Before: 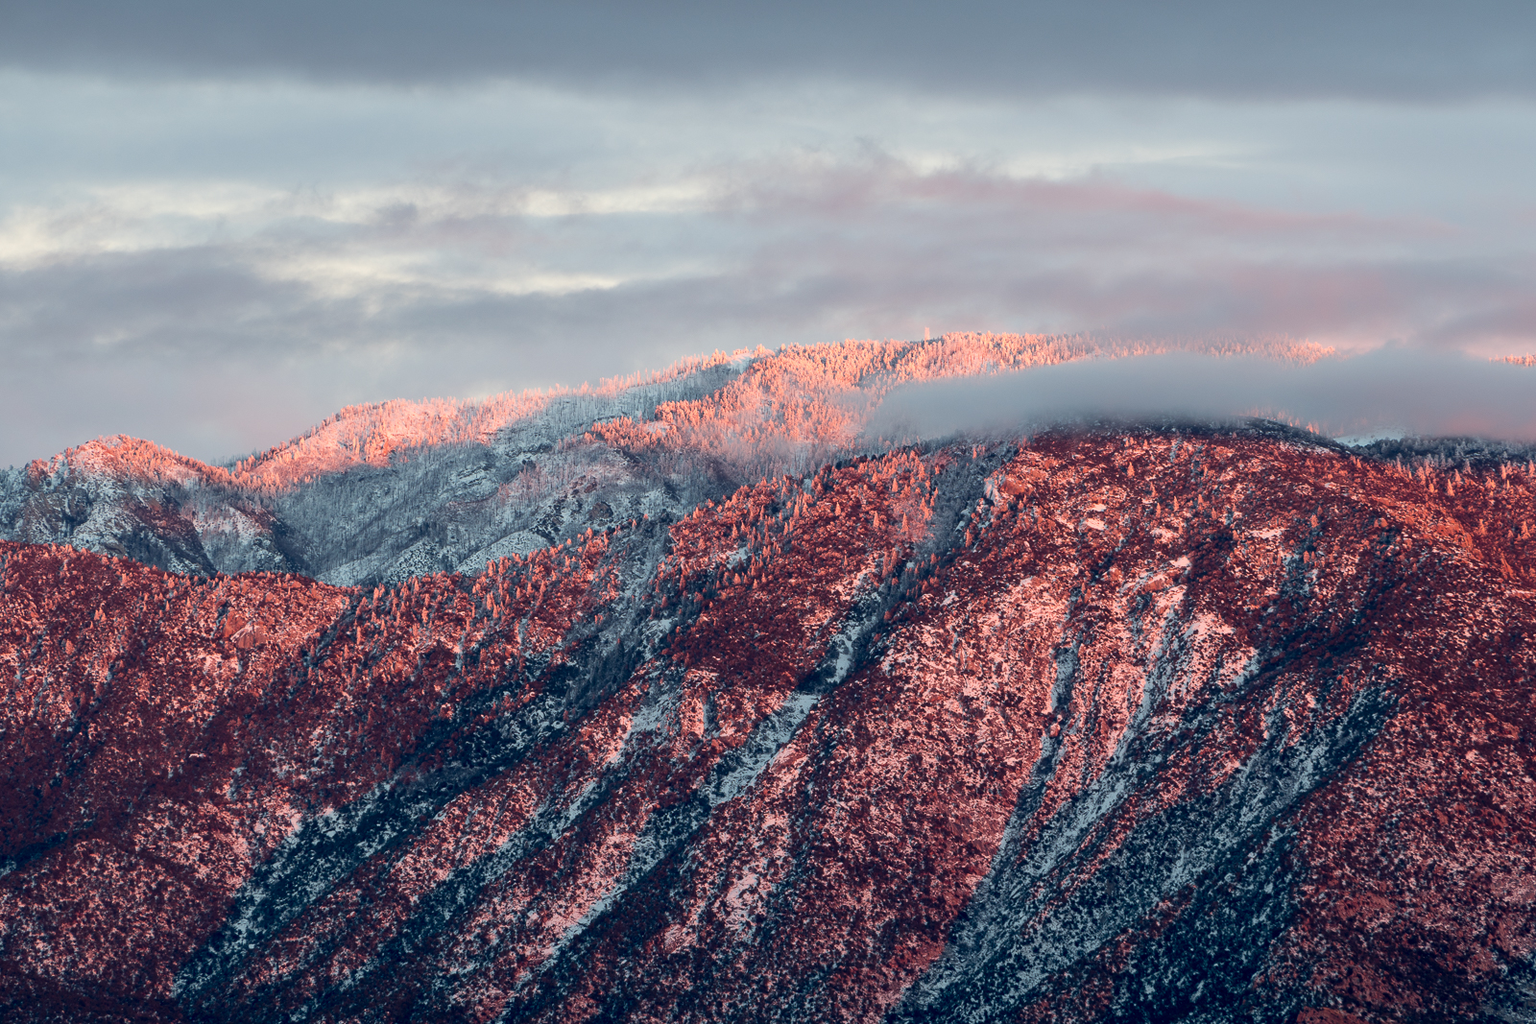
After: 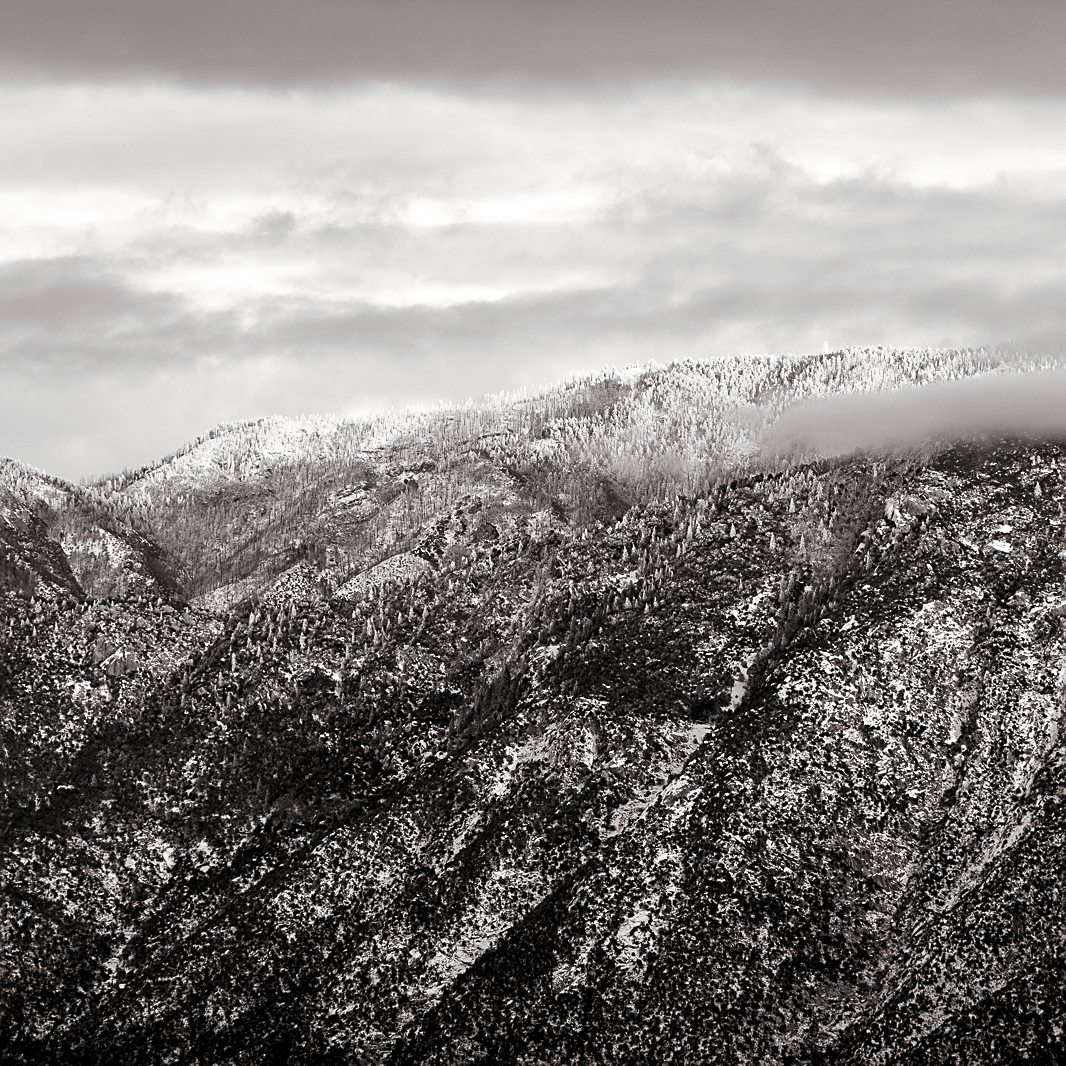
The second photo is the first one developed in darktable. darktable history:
crop and rotate: left 8.786%, right 24.548%
sharpen: on, module defaults
color calibration: output gray [0.21, 0.42, 0.37, 0], gray › normalize channels true, illuminant same as pipeline (D50), adaptation XYZ, x 0.346, y 0.359, gamut compression 0
exposure: exposure 0.556 EV, compensate highlight preservation false
split-toning: shadows › hue 26°, shadows › saturation 0.09, highlights › hue 40°, highlights › saturation 0.18, balance -63, compress 0%
base curve: curves: ch0 [(0.017, 0) (0.425, 0.441) (0.844, 0.933) (1, 1)], preserve colors none
contrast brightness saturation: contrast 0.07, brightness -0.13, saturation 0.06
